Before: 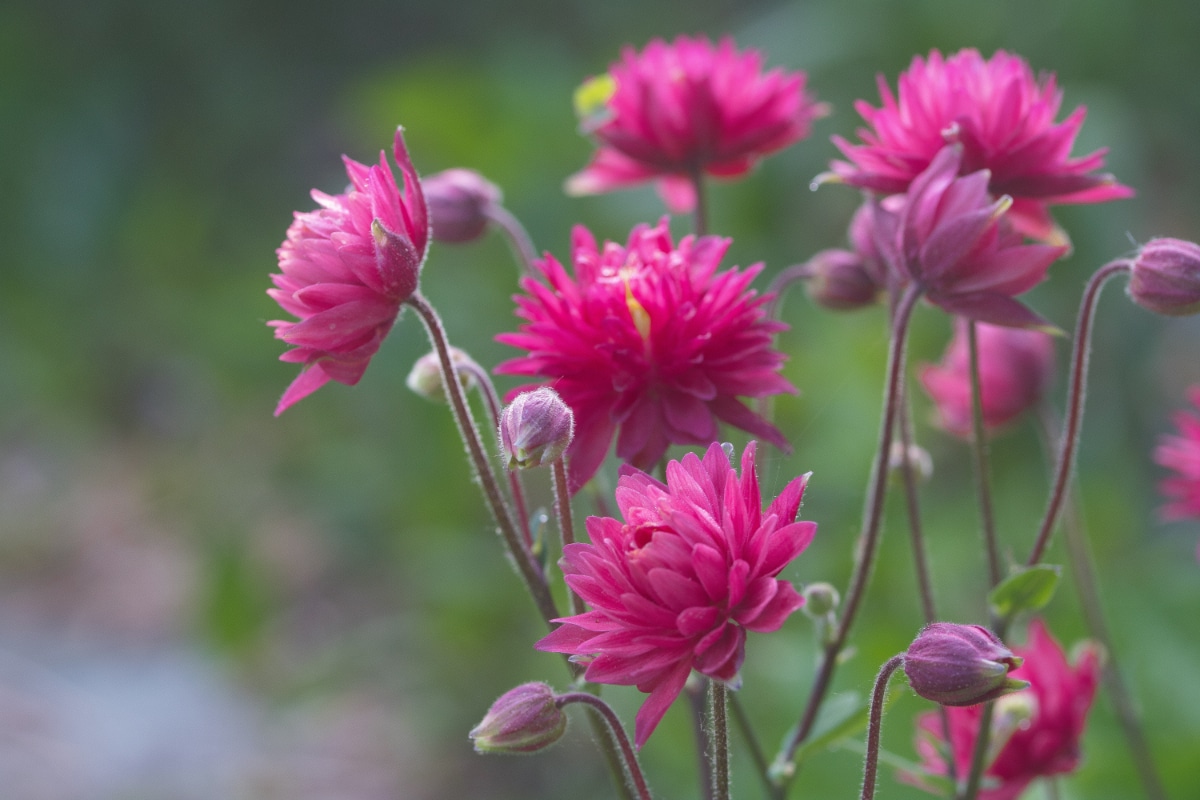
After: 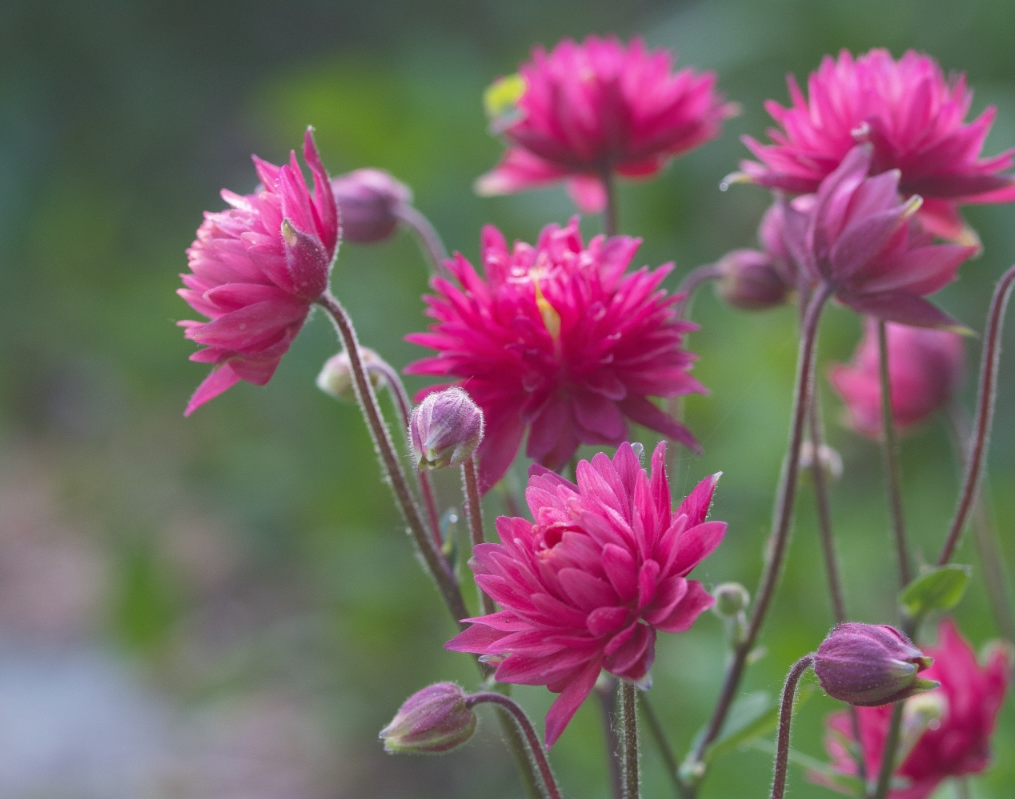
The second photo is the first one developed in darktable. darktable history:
crop: left 7.505%, right 7.831%
